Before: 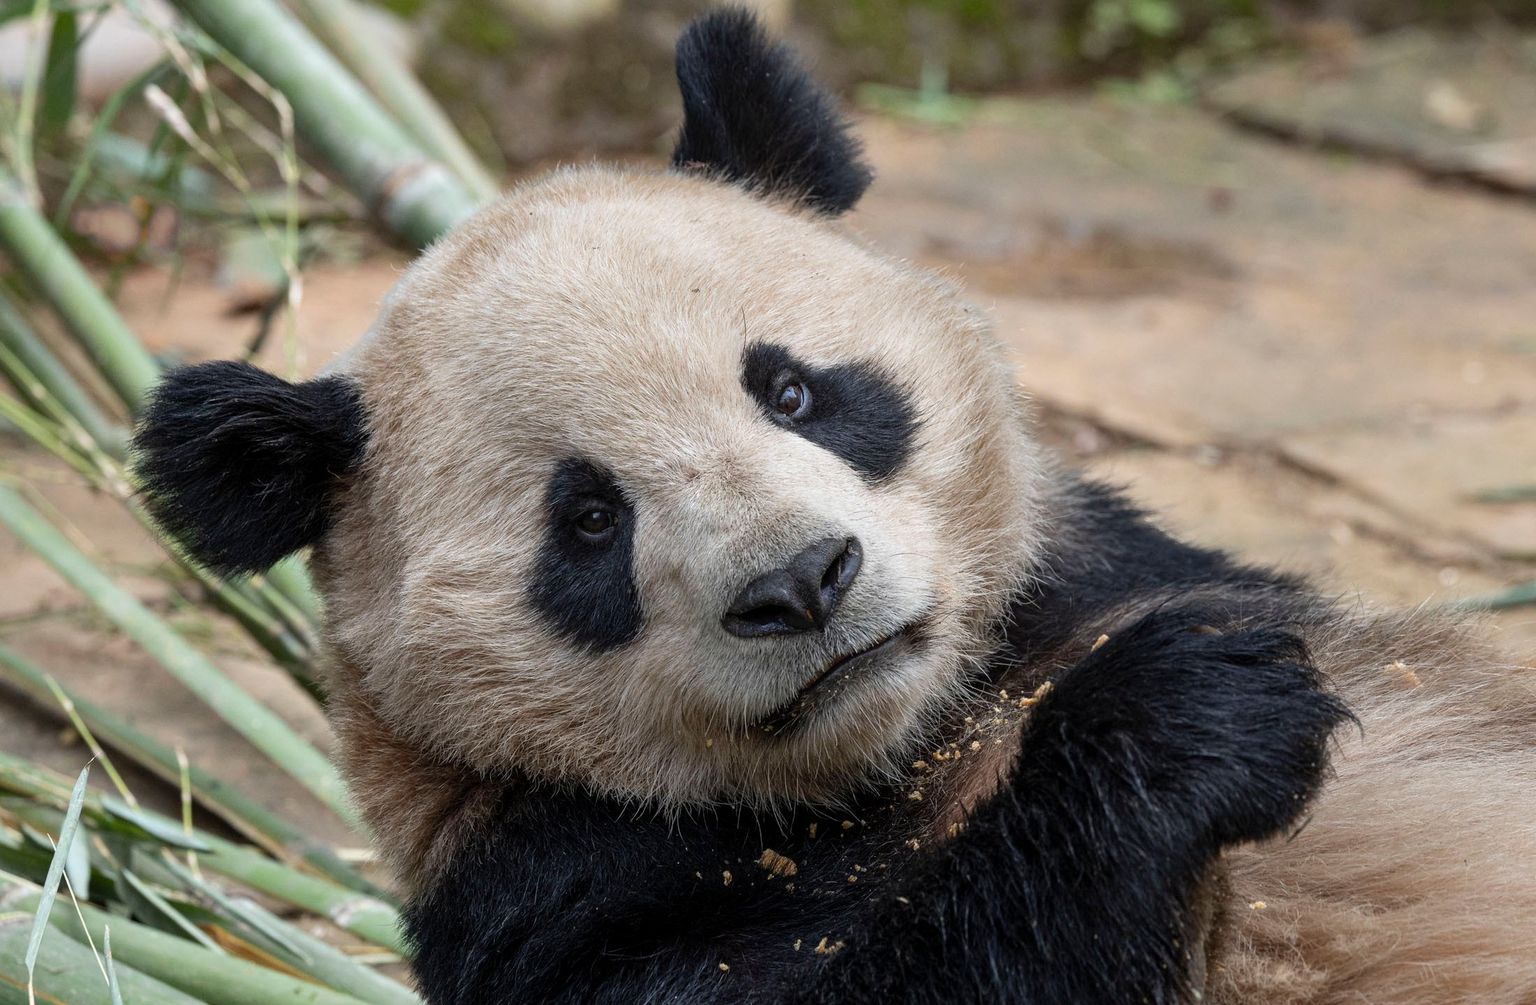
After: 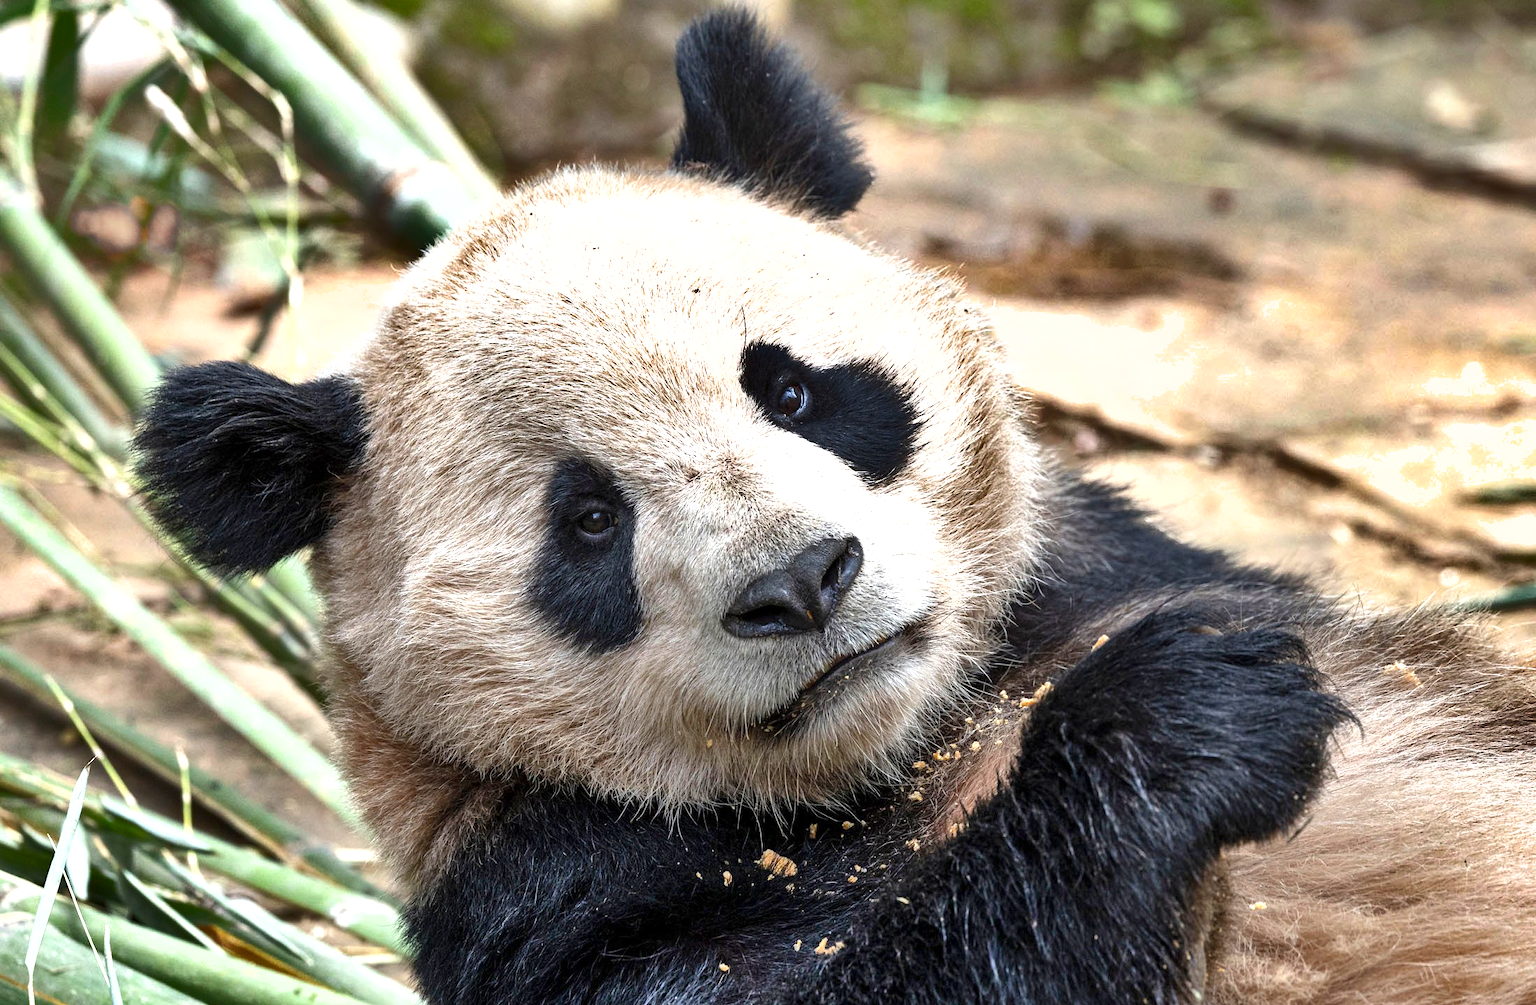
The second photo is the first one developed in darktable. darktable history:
shadows and highlights: white point adjustment 0.113, highlights -71.31, soften with gaussian
exposure: exposure 1.001 EV, compensate highlight preservation false
